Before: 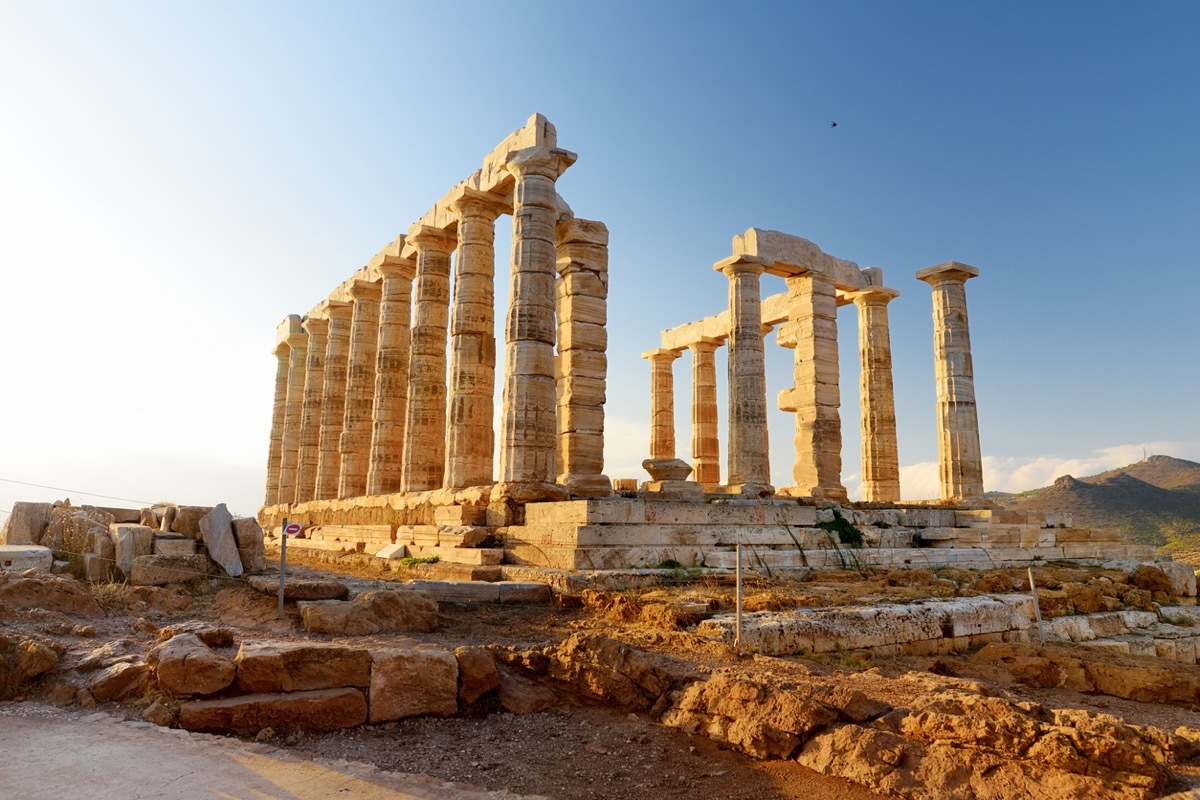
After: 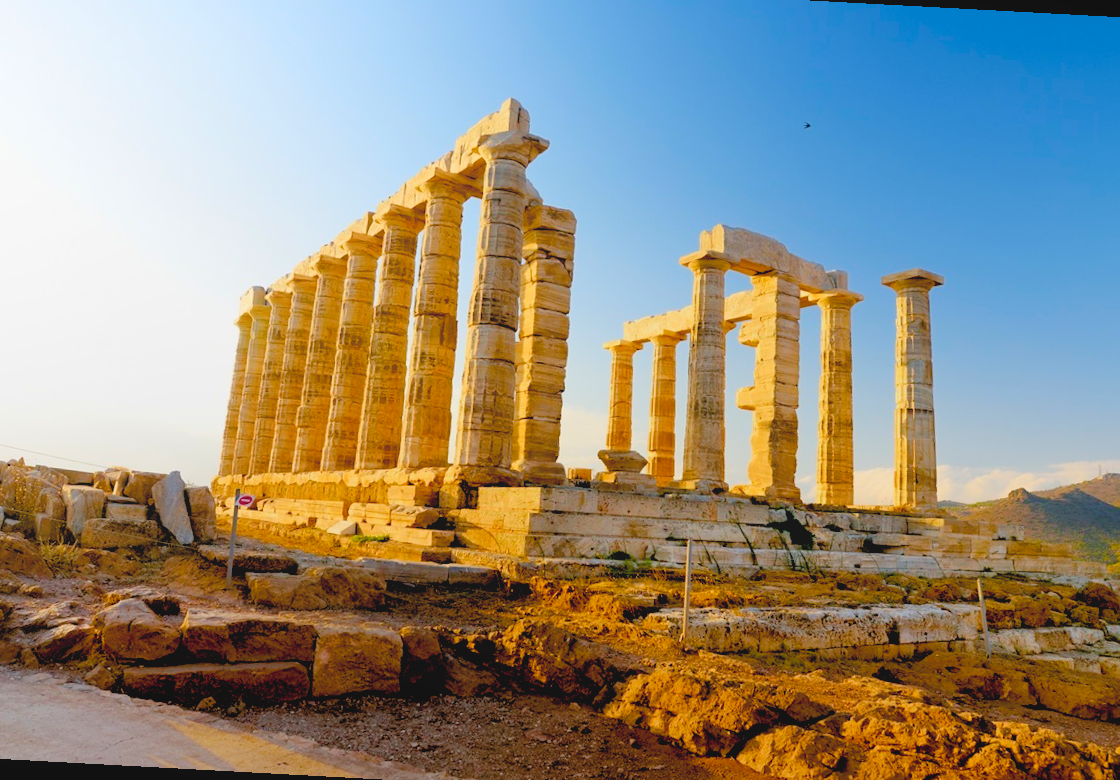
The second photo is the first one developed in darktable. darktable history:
crop and rotate: angle -3.09°, left 5.028%, top 5.173%, right 4.749%, bottom 4.396%
color balance rgb: shadows lift › chroma 2.03%, shadows lift › hue 215.93°, global offset › luminance -1.432%, perceptual saturation grading › global saturation 20%, perceptual saturation grading › highlights -25.681%, perceptual saturation grading › shadows 24.216%, global vibrance 39.637%
contrast brightness saturation: brightness 0.138
local contrast: highlights 68%, shadows 65%, detail 82%, midtone range 0.331
